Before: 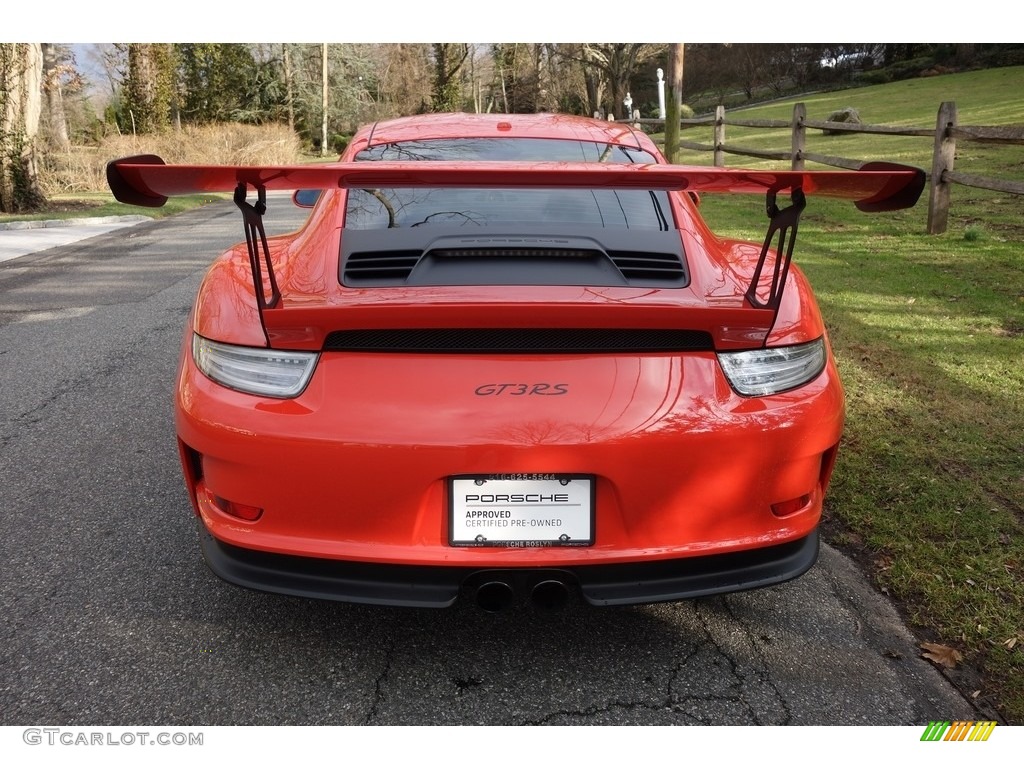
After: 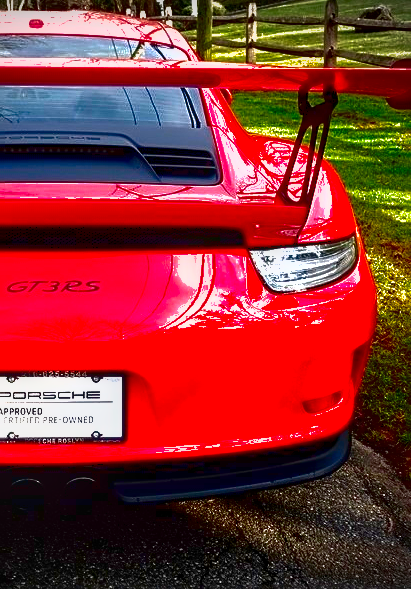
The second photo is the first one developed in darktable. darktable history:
sharpen: on, module defaults
vignetting: fall-off start 97.22%, saturation -0.641, width/height ratio 1.182
shadows and highlights: on, module defaults
local contrast: on, module defaults
exposure: black level correction 0, exposure 1.199 EV, compensate highlight preservation false
contrast brightness saturation: brightness -0.986, saturation 0.995
crop: left 45.746%, top 13.43%, right 14.088%, bottom 9.845%
